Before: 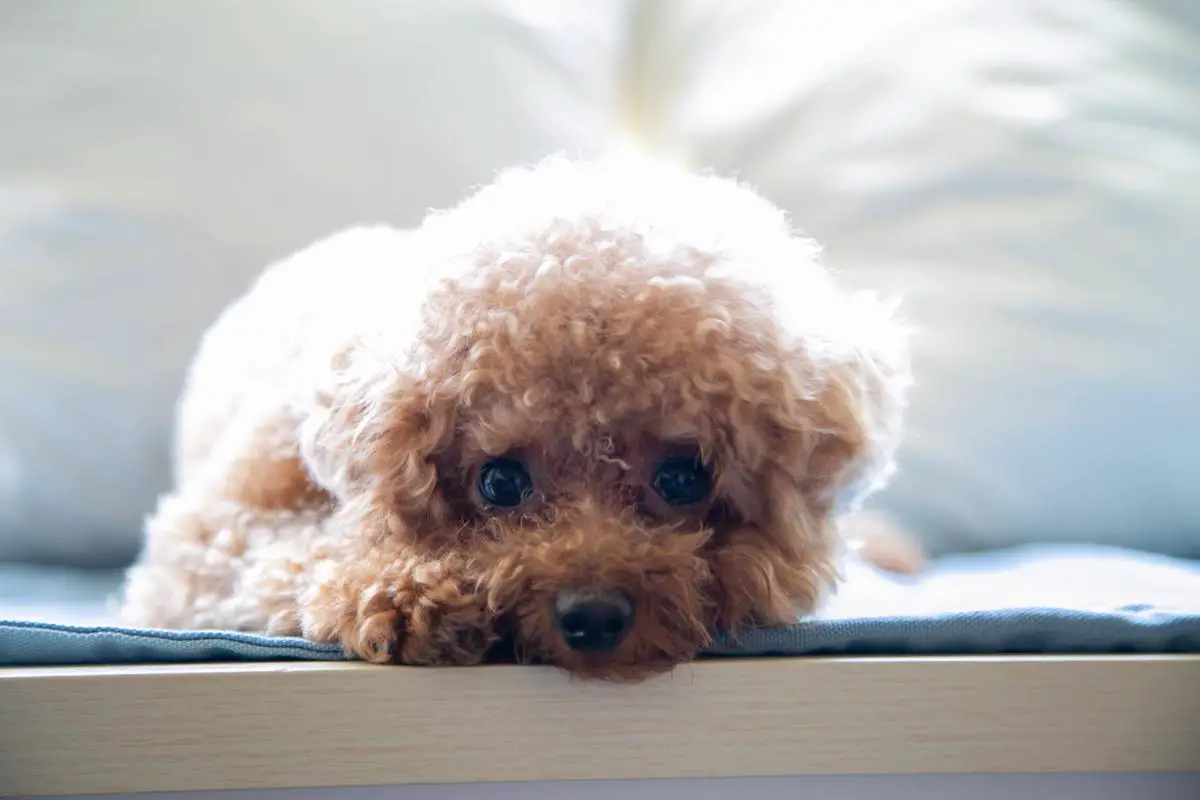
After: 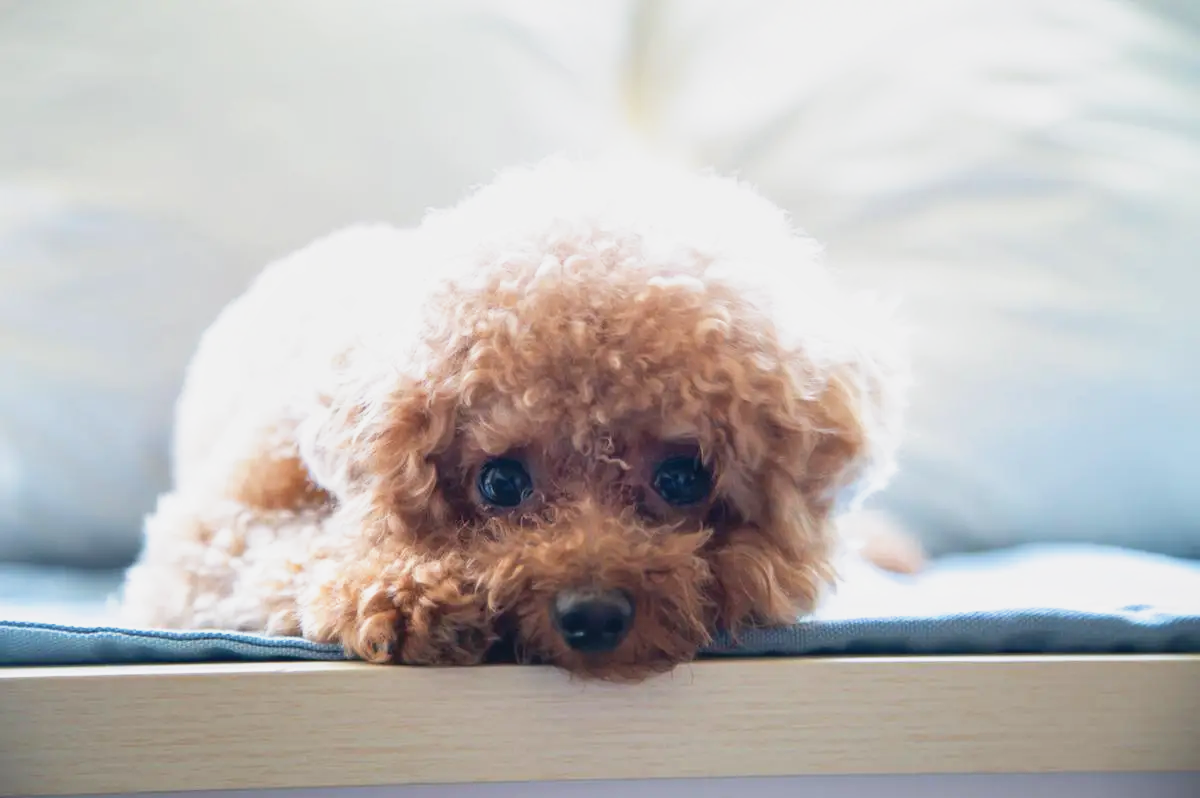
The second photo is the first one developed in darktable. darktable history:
local contrast: mode bilateral grid, contrast 20, coarseness 50, detail 120%, midtone range 0.2
base curve: curves: ch0 [(0, 0) (0.688, 0.865) (1, 1)], preserve colors none
contrast brightness saturation: contrast -0.11
crop: top 0.05%, bottom 0.098%
